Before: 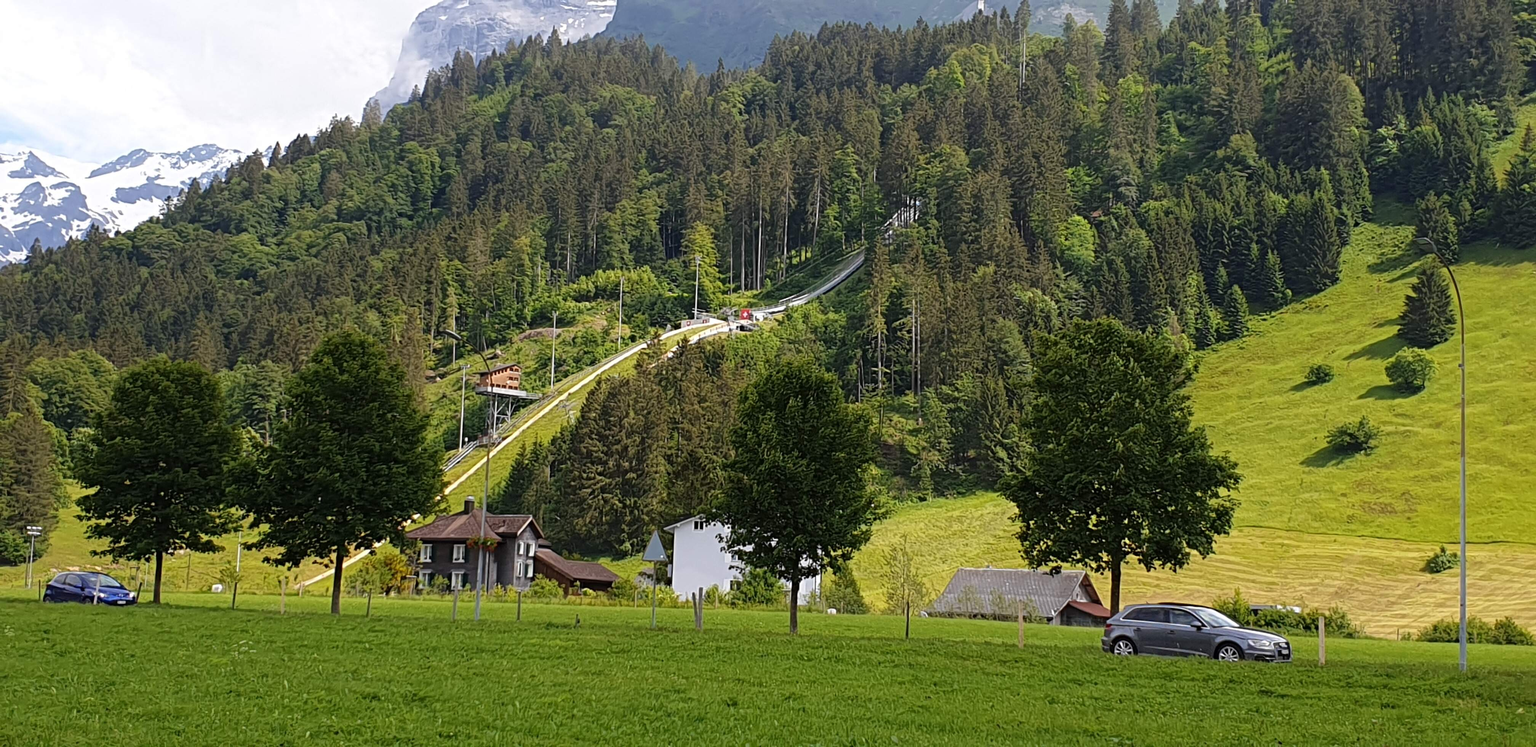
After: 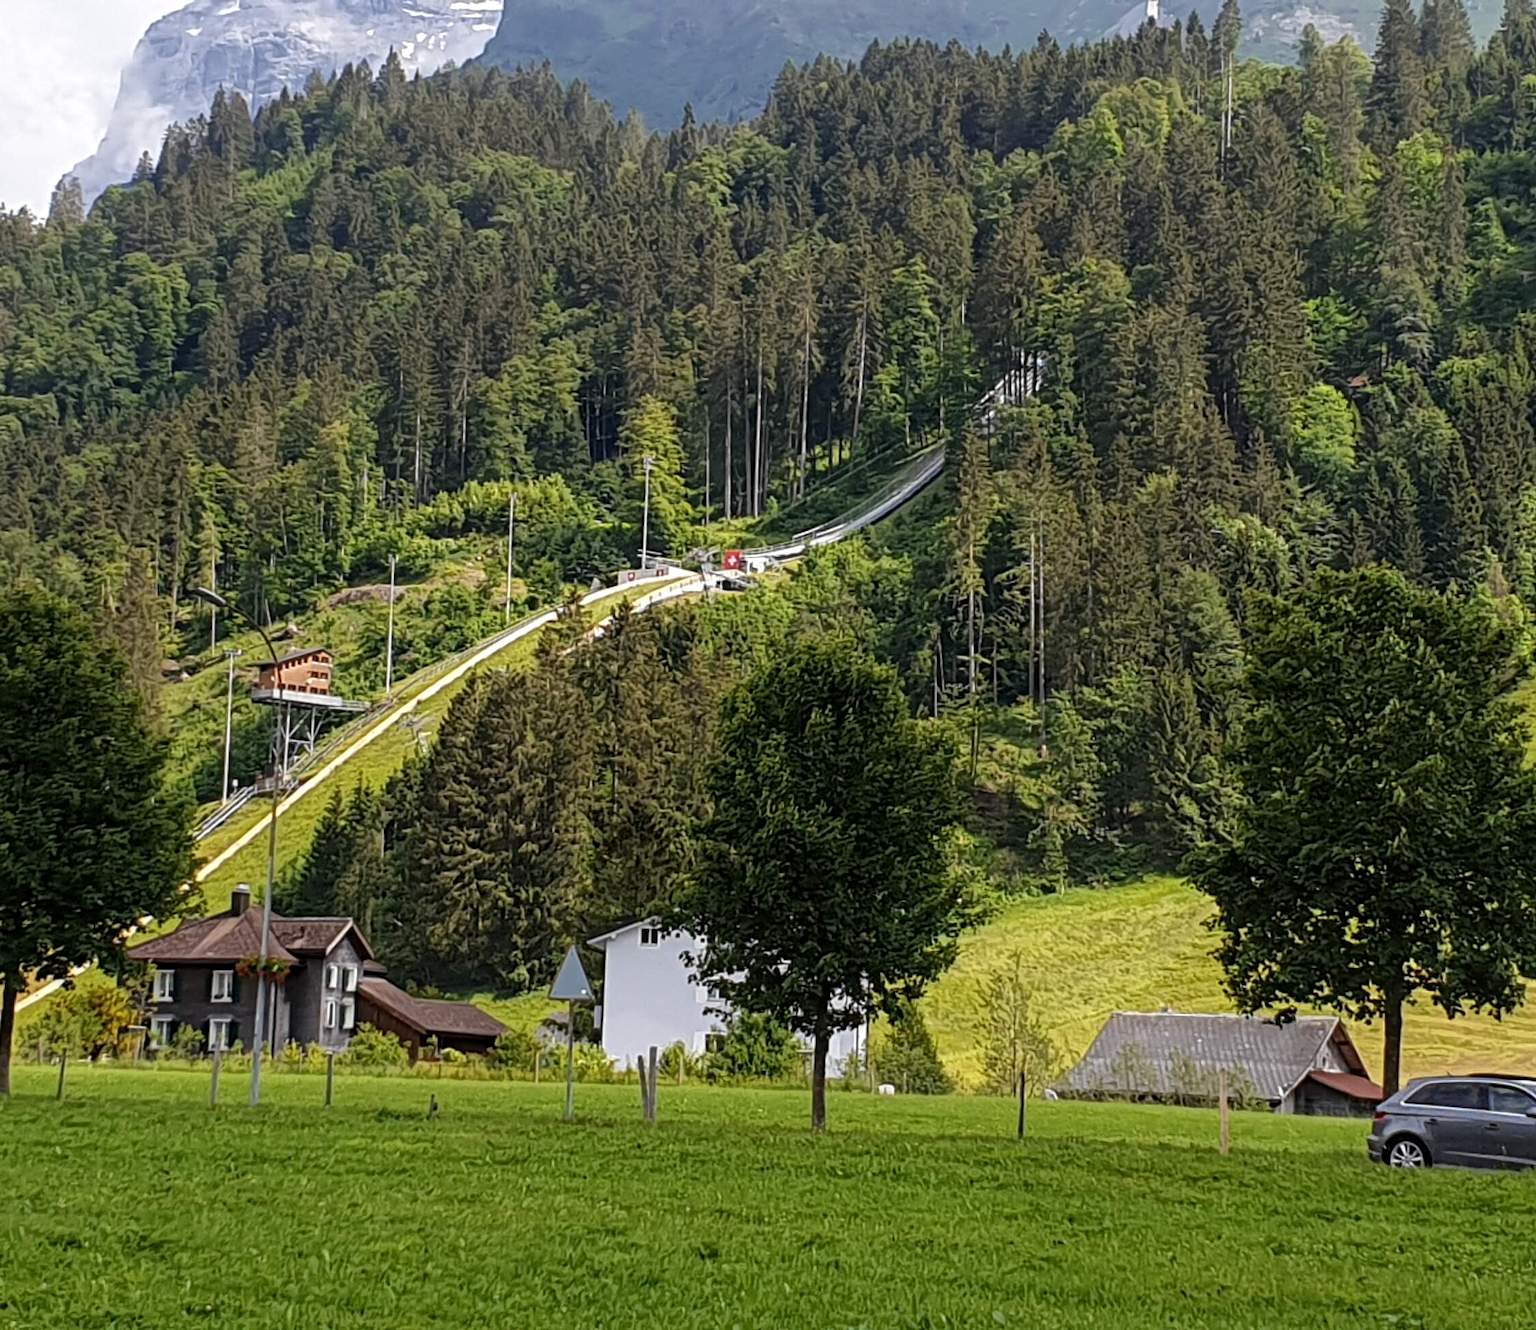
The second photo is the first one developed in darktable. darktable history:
local contrast: on, module defaults
crop: left 21.786%, right 22.101%, bottom 0.003%
